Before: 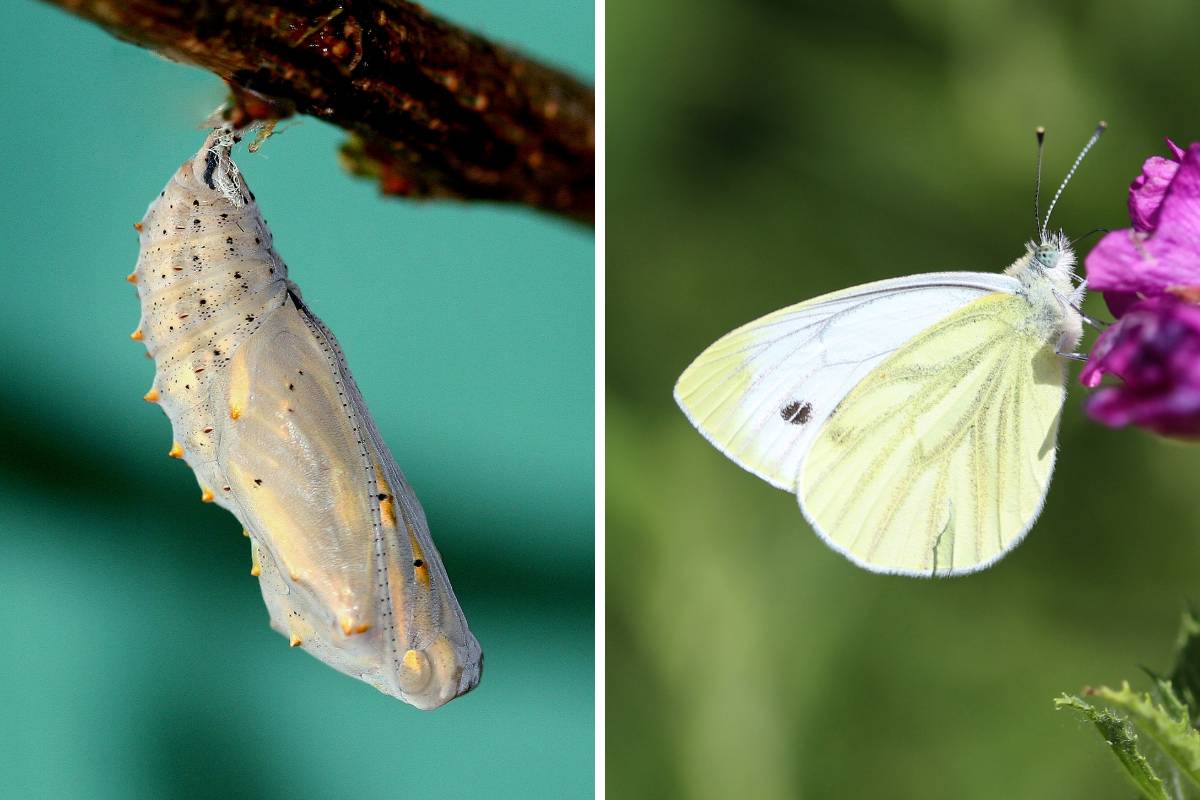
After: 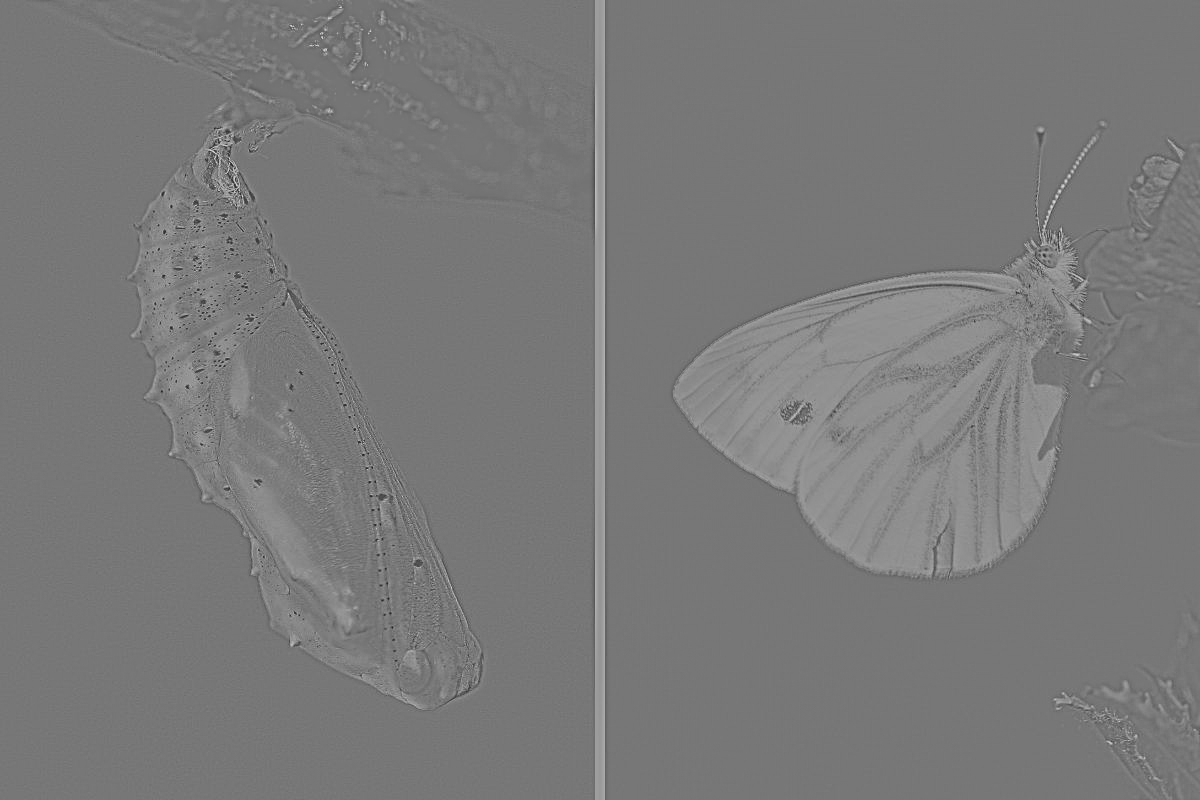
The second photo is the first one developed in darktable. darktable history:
exposure: exposure 0.999 EV, compensate highlight preservation false
shadows and highlights: low approximation 0.01, soften with gaussian
contrast equalizer: octaves 7, y [[0.5, 0.542, 0.583, 0.625, 0.667, 0.708], [0.5 ×6], [0.5 ×6], [0 ×6], [0 ×6]]
highpass: sharpness 9.84%, contrast boost 9.94%
